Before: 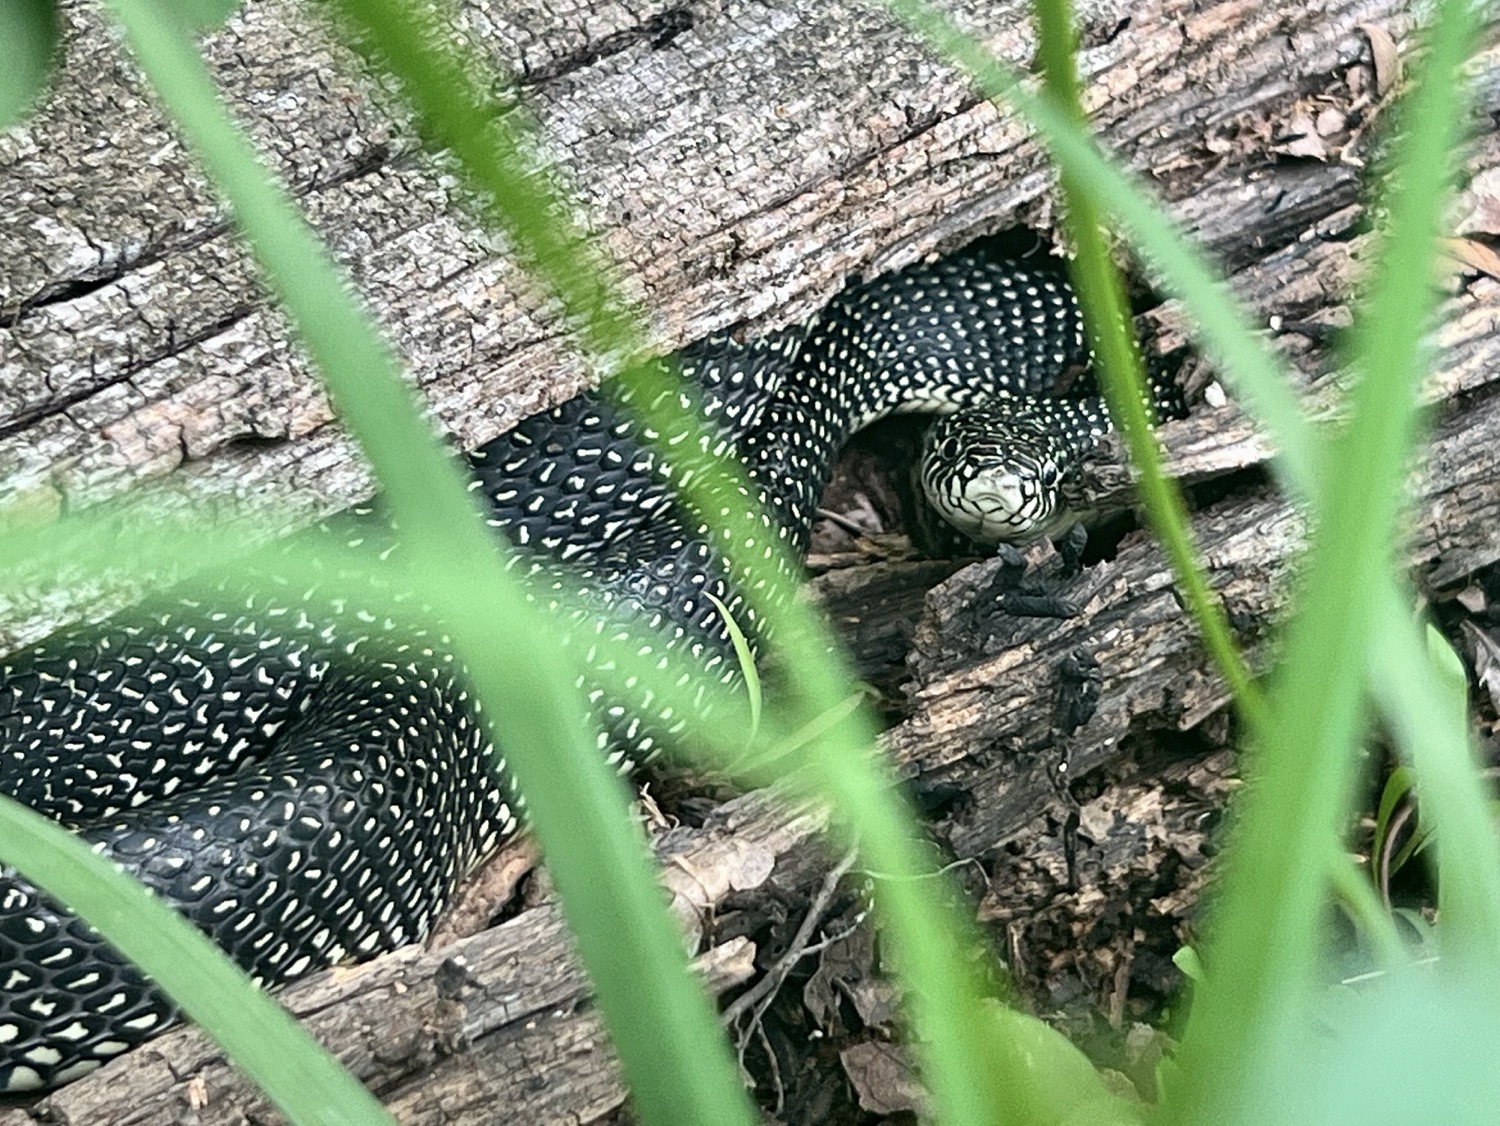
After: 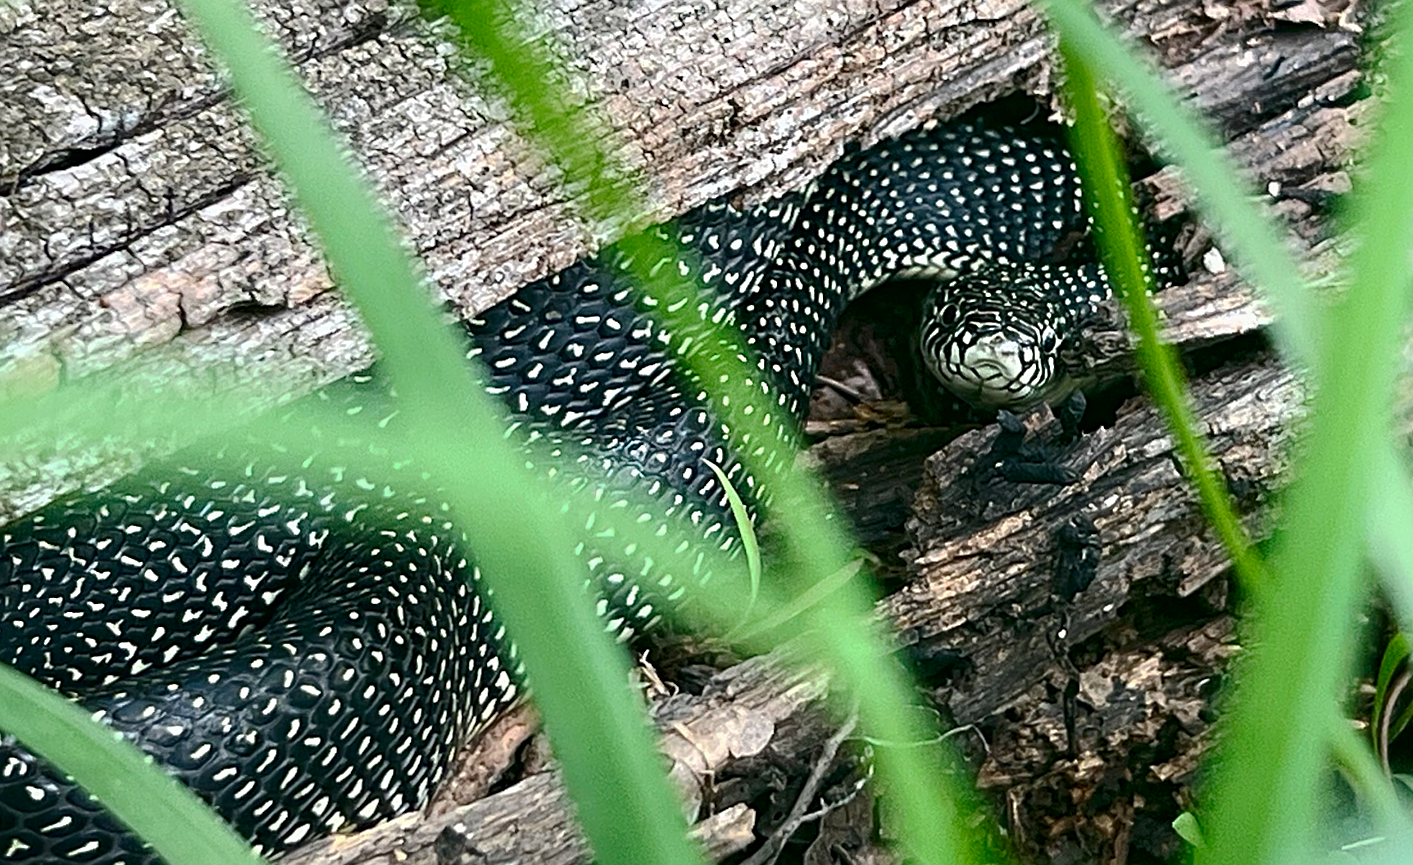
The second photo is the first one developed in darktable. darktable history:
base curve: curves: ch0 [(0, 0) (0.235, 0.266) (0.503, 0.496) (0.786, 0.72) (1, 1)], preserve colors none
sharpen: on, module defaults
shadows and highlights: shadows -89.21, highlights 90.78, soften with gaussian
crop and rotate: angle 0.102°, top 11.776%, right 5.52%, bottom 11.213%
contrast brightness saturation: contrast 0.067, brightness -0.135, saturation 0.108
